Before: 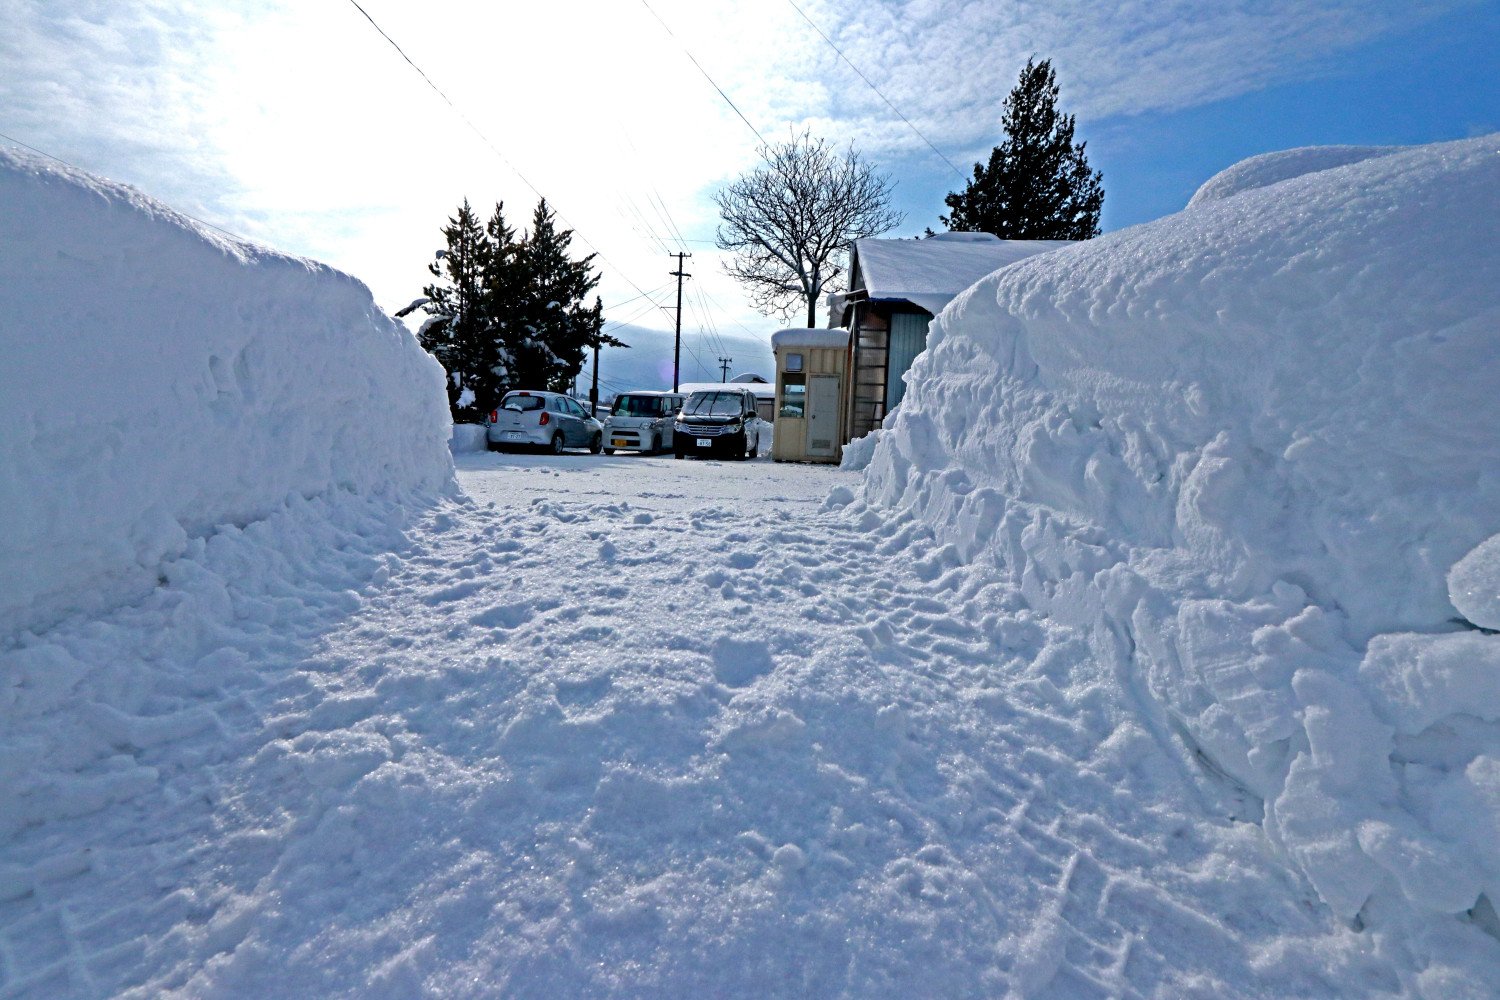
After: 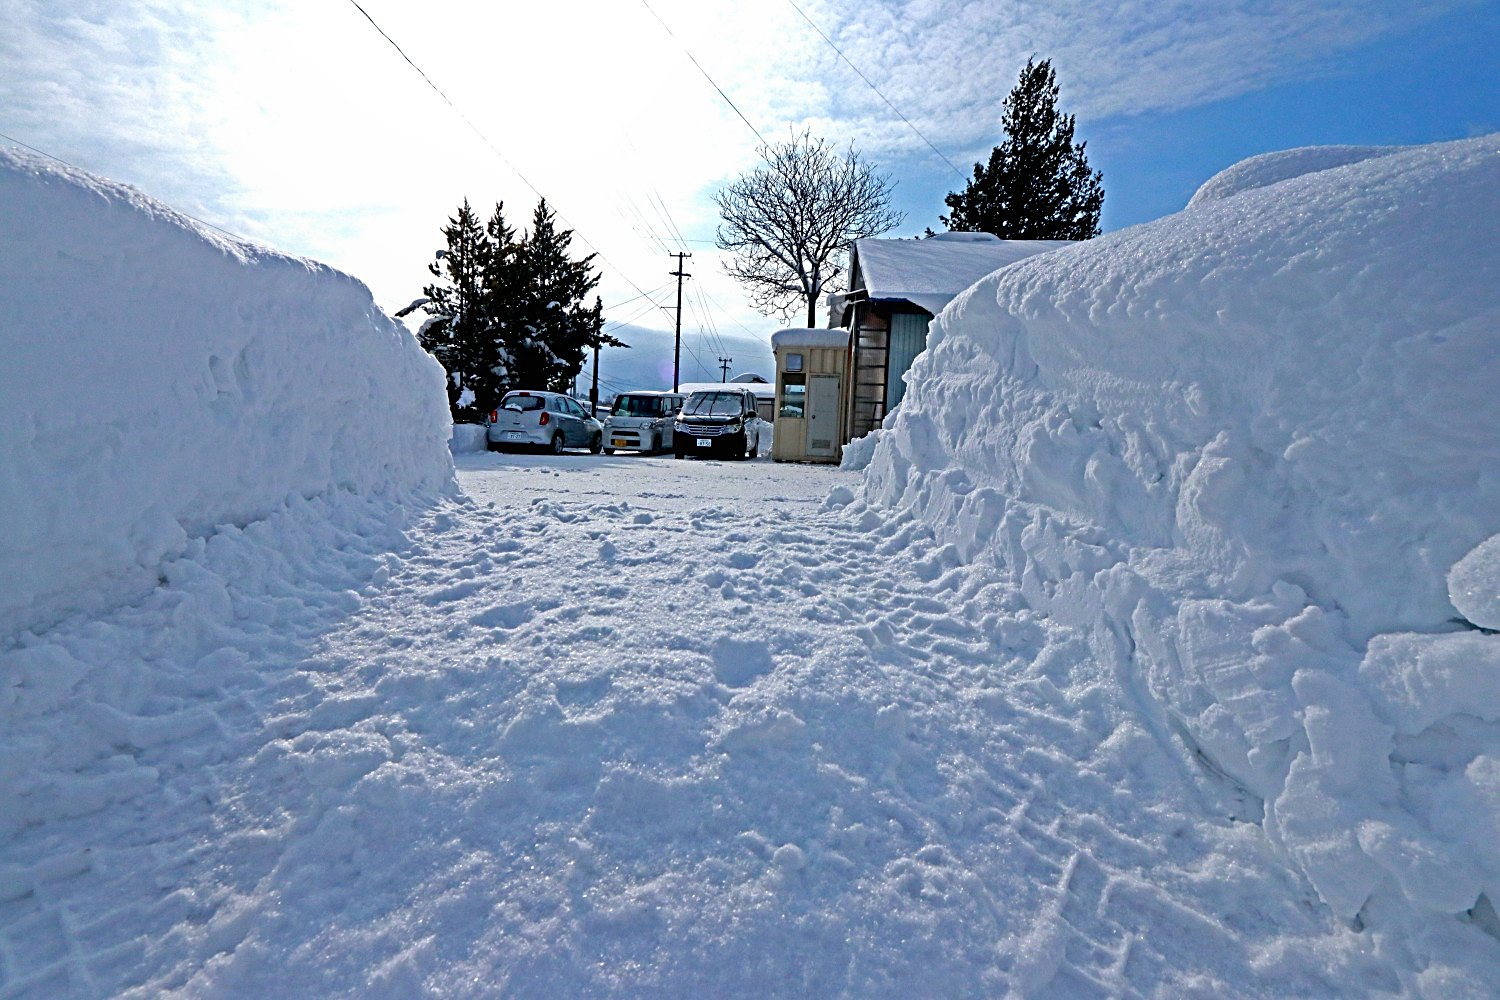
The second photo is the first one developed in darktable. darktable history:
local contrast: mode bilateral grid, contrast 100, coarseness 100, detail 91%, midtone range 0.2
sharpen: on, module defaults
